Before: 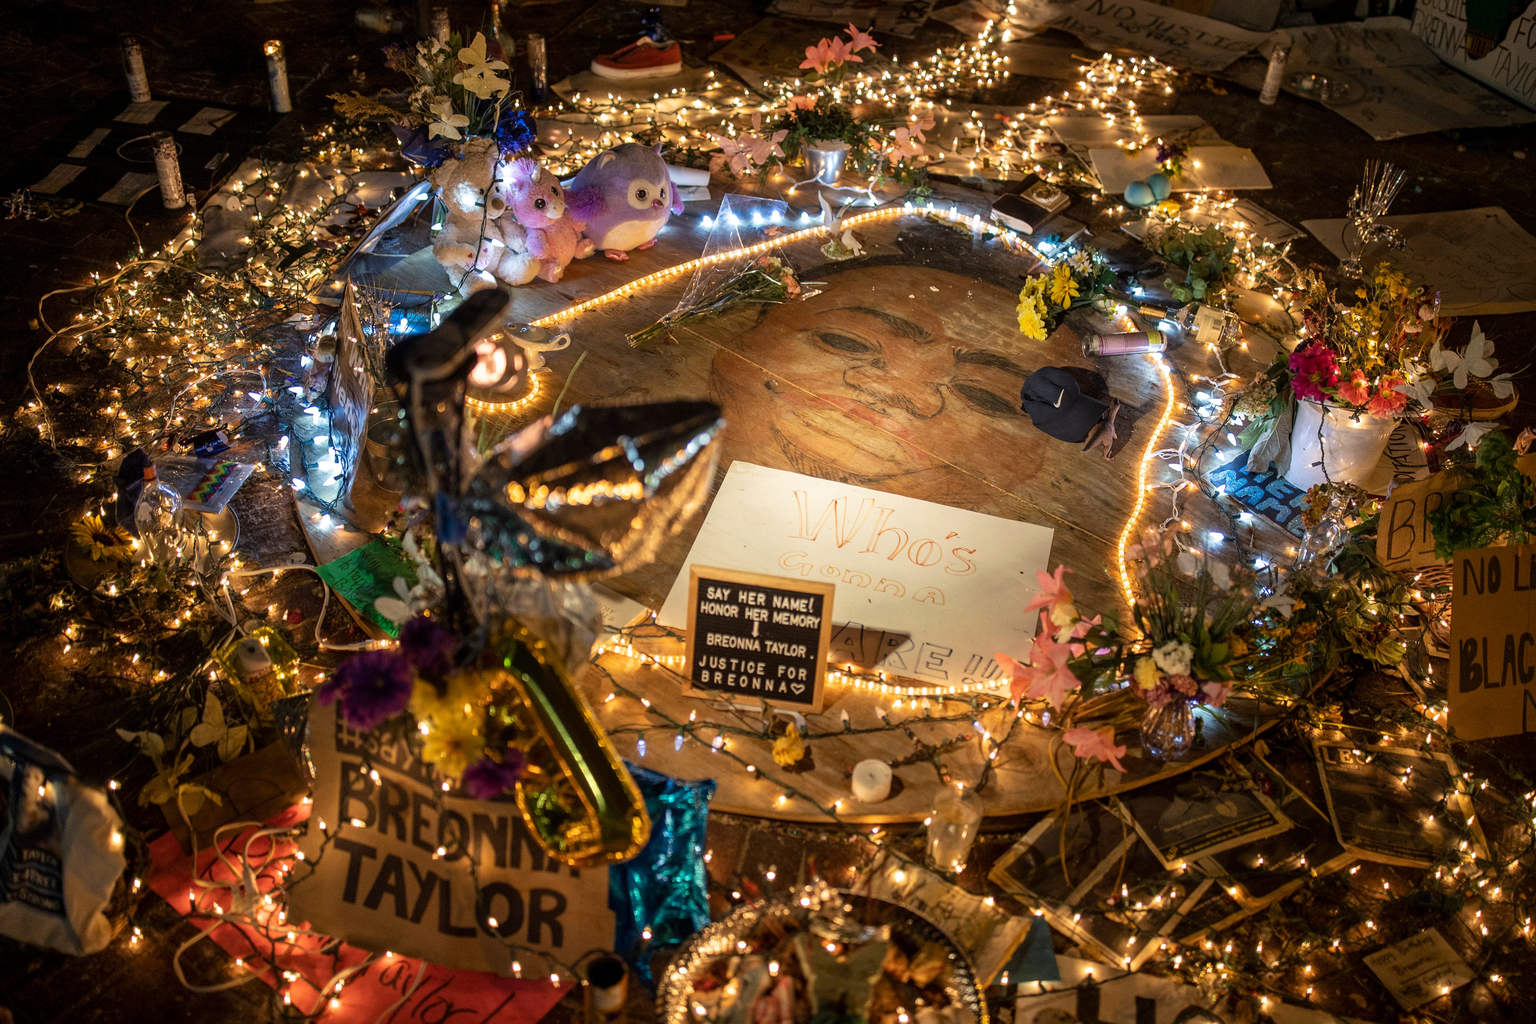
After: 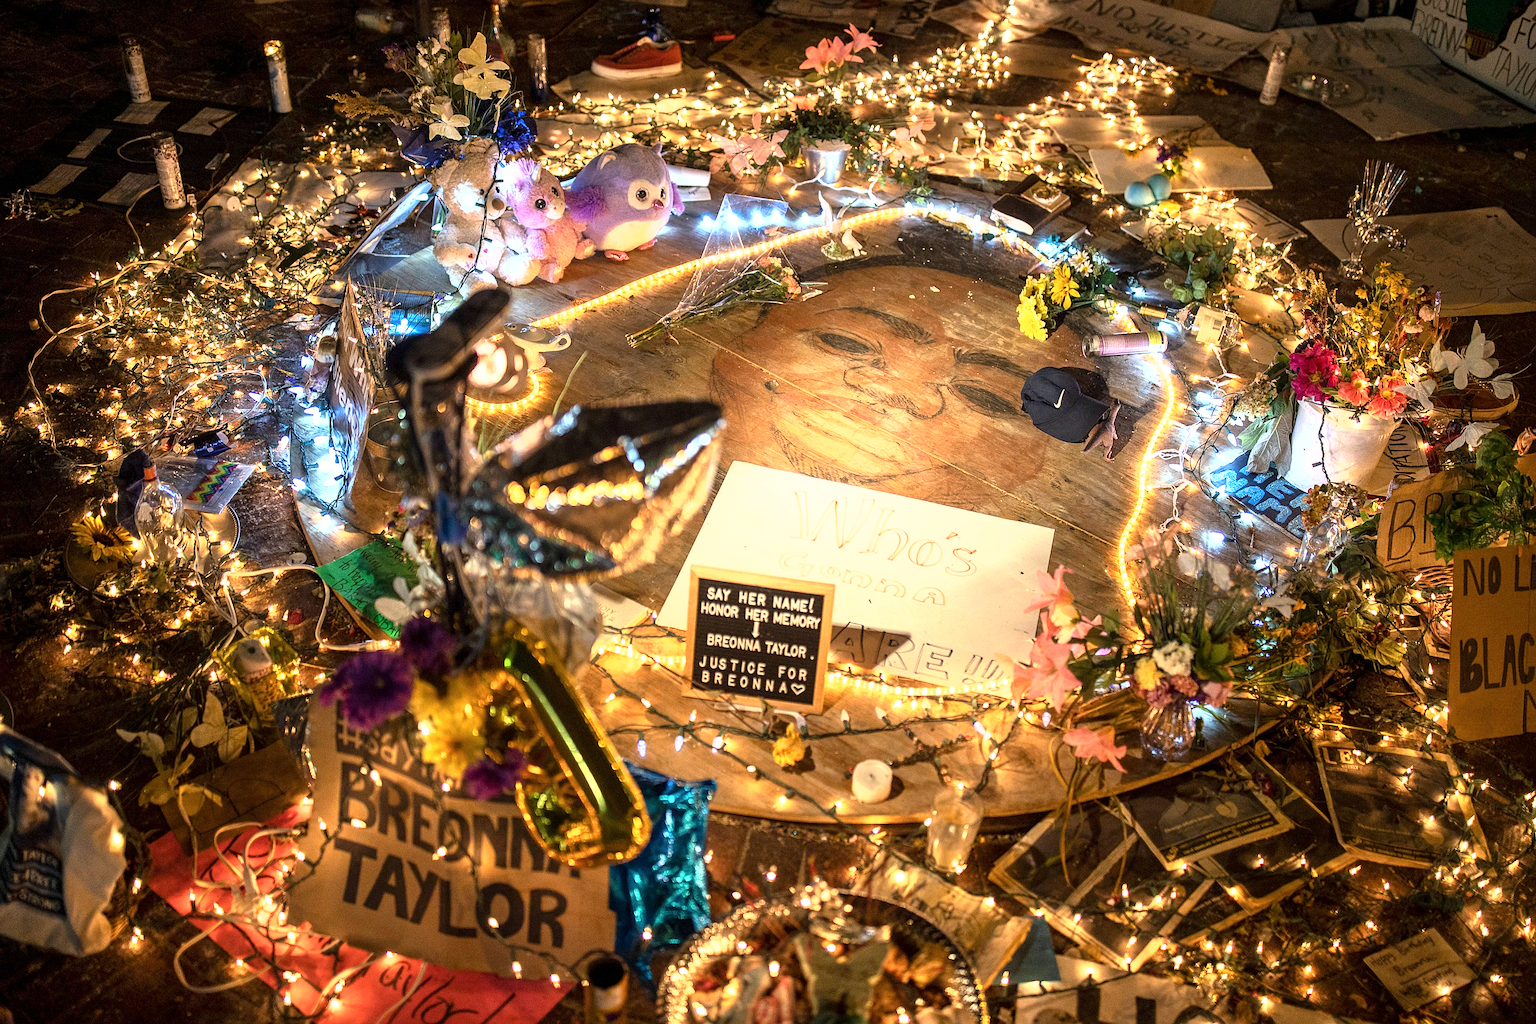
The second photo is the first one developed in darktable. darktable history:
sharpen: on, module defaults
exposure: exposure 0.941 EV, compensate exposure bias true, compensate highlight preservation false
shadows and highlights: shadows -12.63, white point adjustment 3.9, highlights 27.61
